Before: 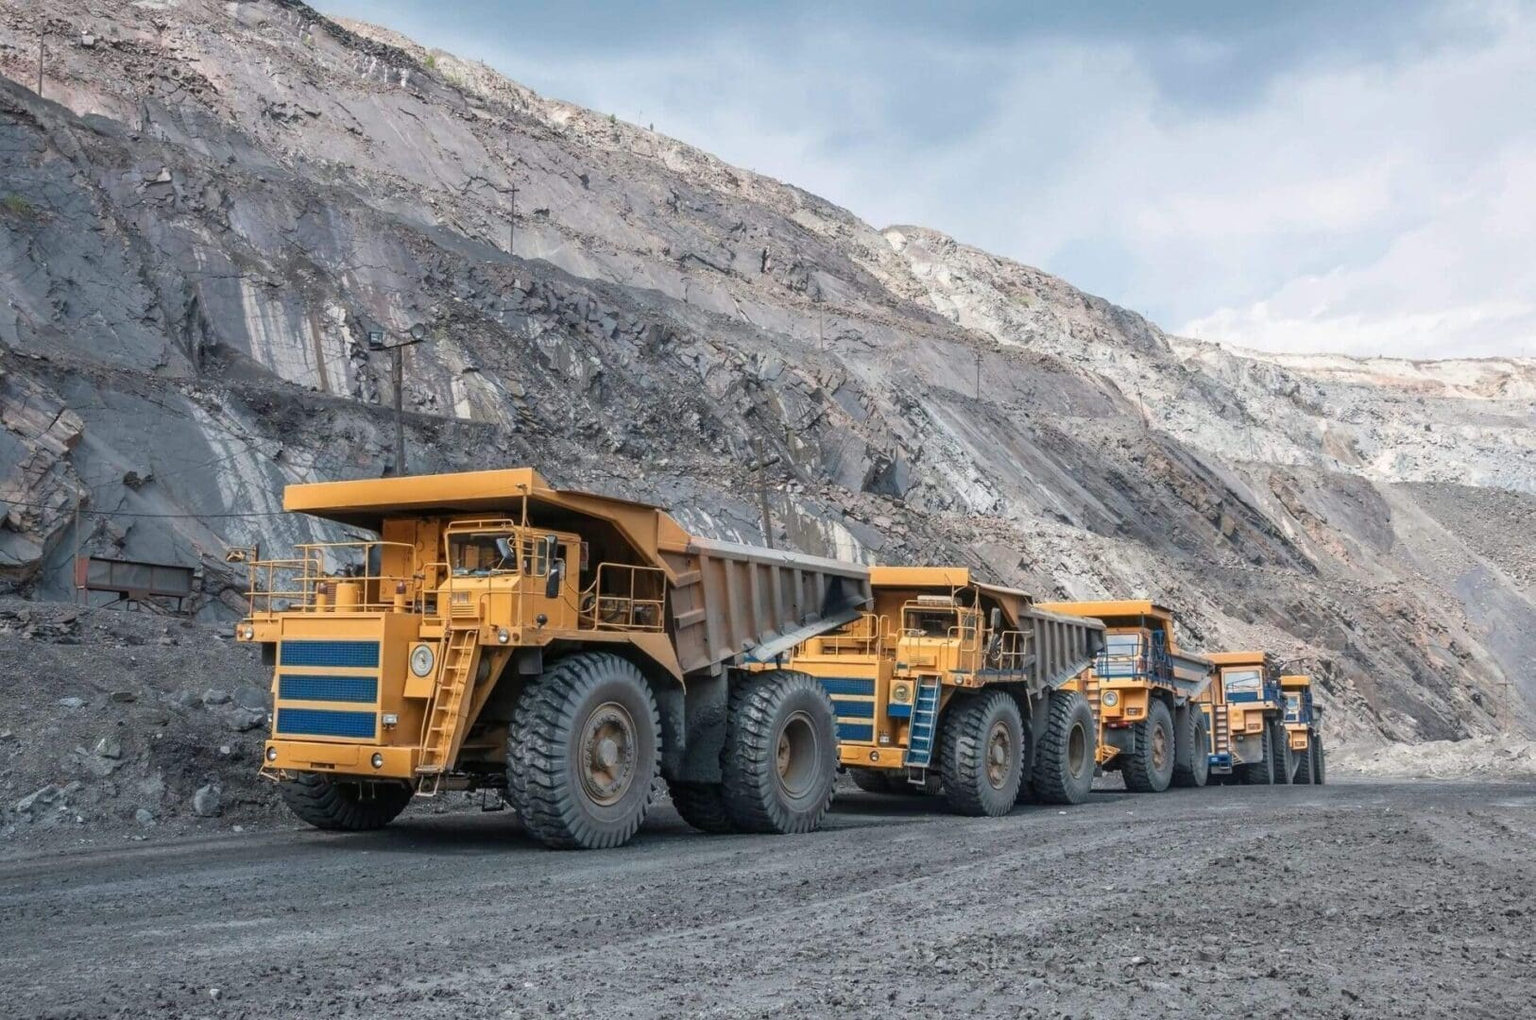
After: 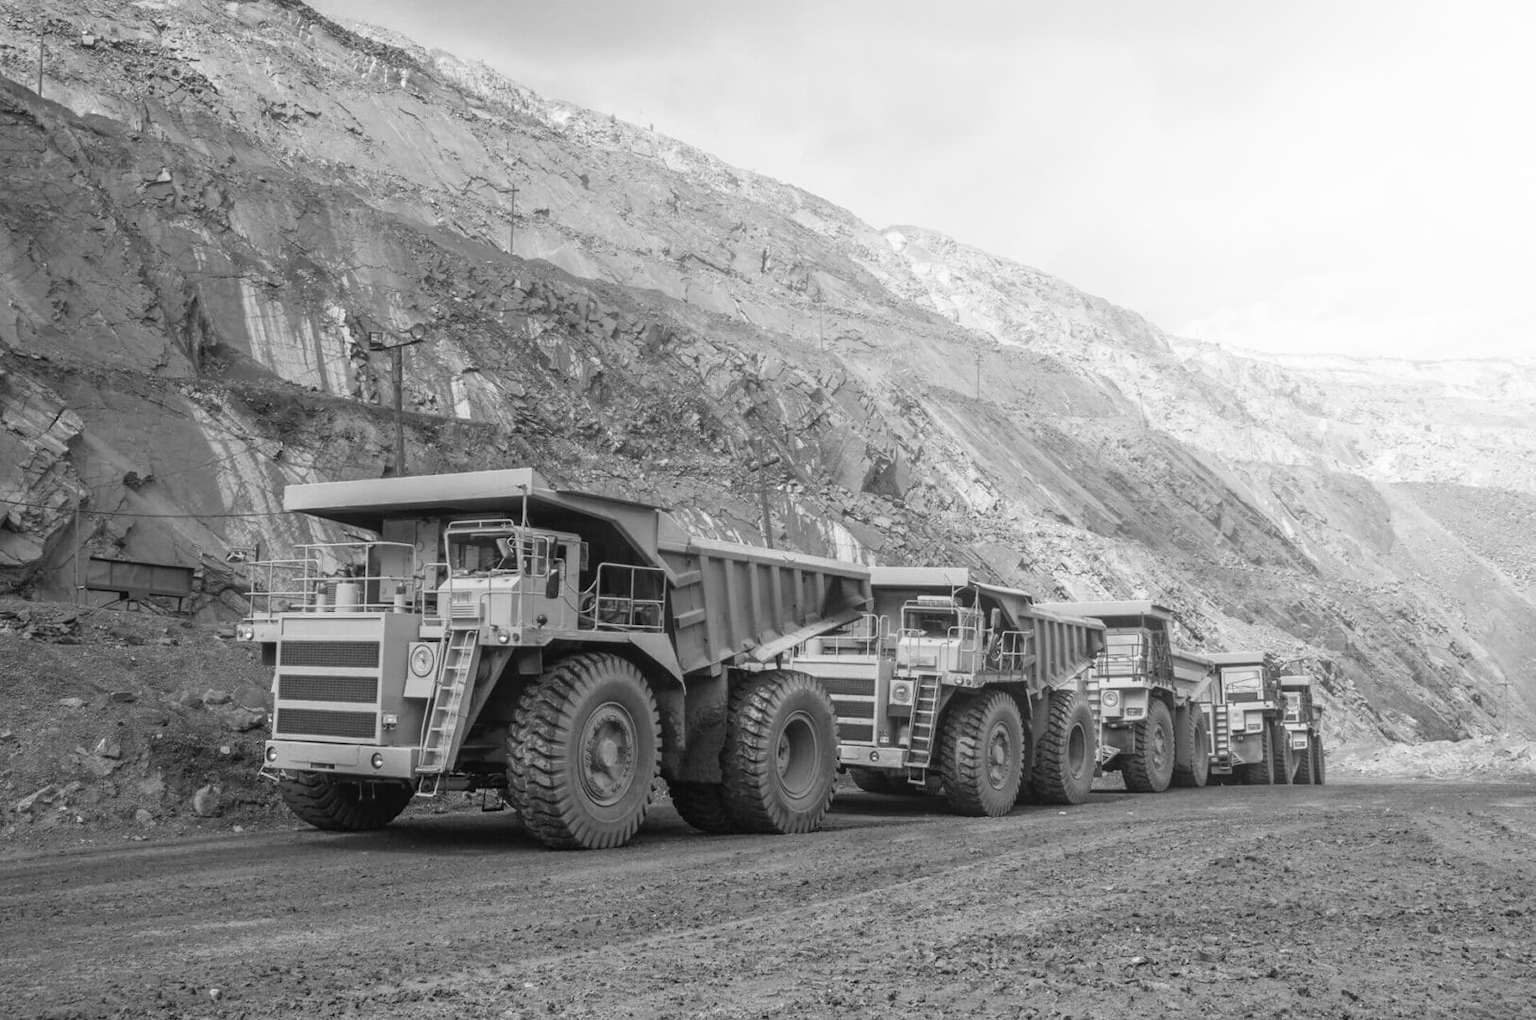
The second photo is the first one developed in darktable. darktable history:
bloom: size 40%
color correction: highlights a* -0.772, highlights b* -8.92
contrast brightness saturation: saturation -0.05
monochrome: on, module defaults
